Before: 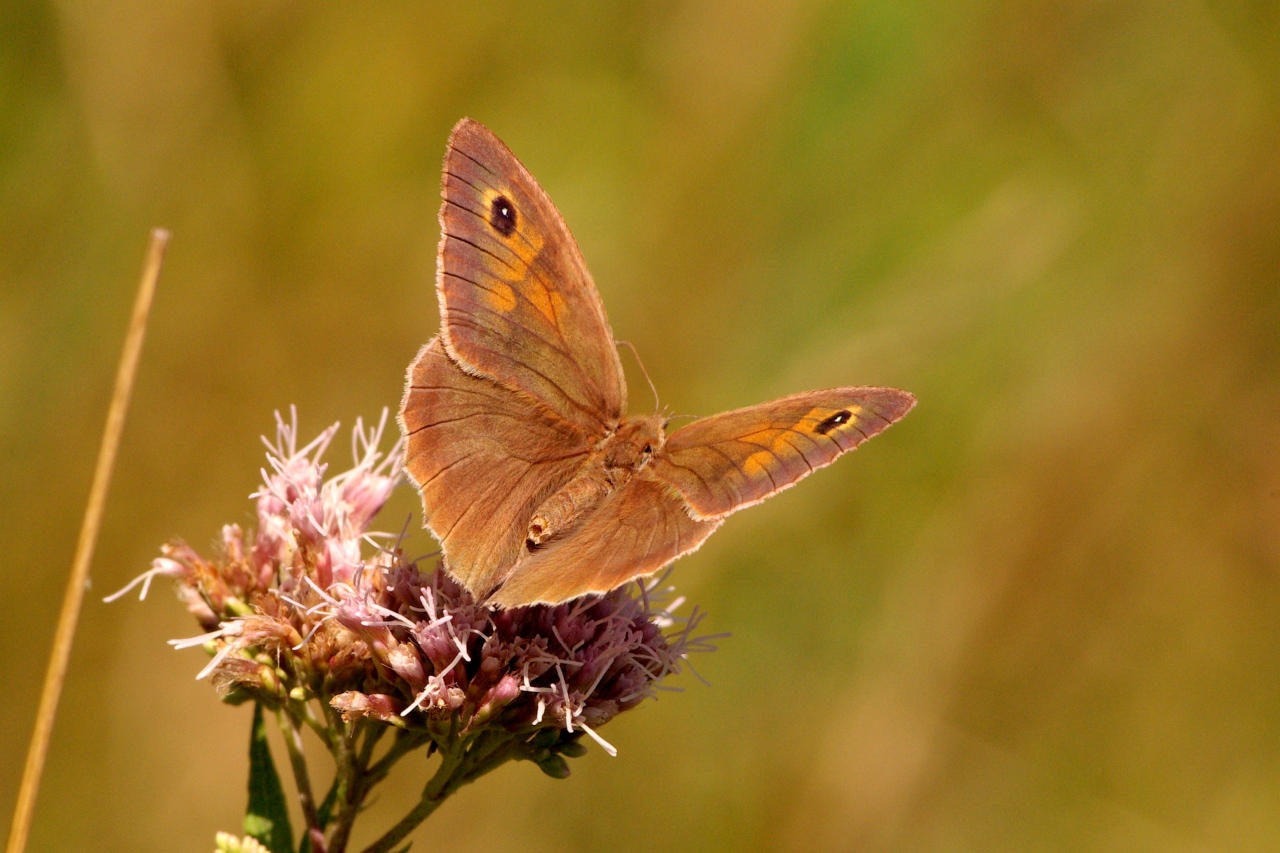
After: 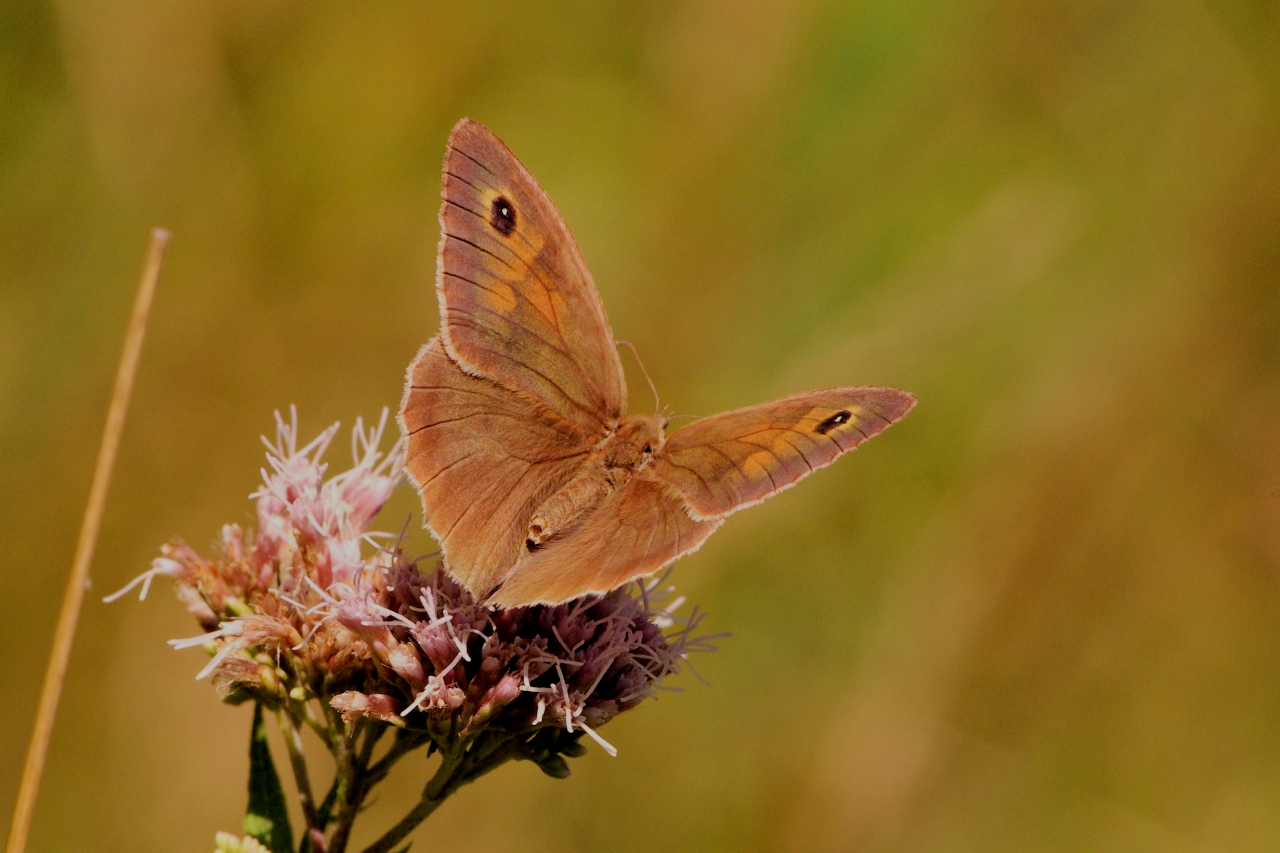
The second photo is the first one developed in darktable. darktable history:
exposure: exposure -0.214 EV, compensate exposure bias true, compensate highlight preservation false
filmic rgb: middle gray luminance 29.91%, black relative exposure -8.91 EV, white relative exposure 7 EV, threshold 6 EV, target black luminance 0%, hardness 2.94, latitude 2.26%, contrast 0.961, highlights saturation mix 5.09%, shadows ↔ highlights balance 12.08%, enable highlight reconstruction true
shadows and highlights: shadows 21.05, highlights -35.4, soften with gaussian
